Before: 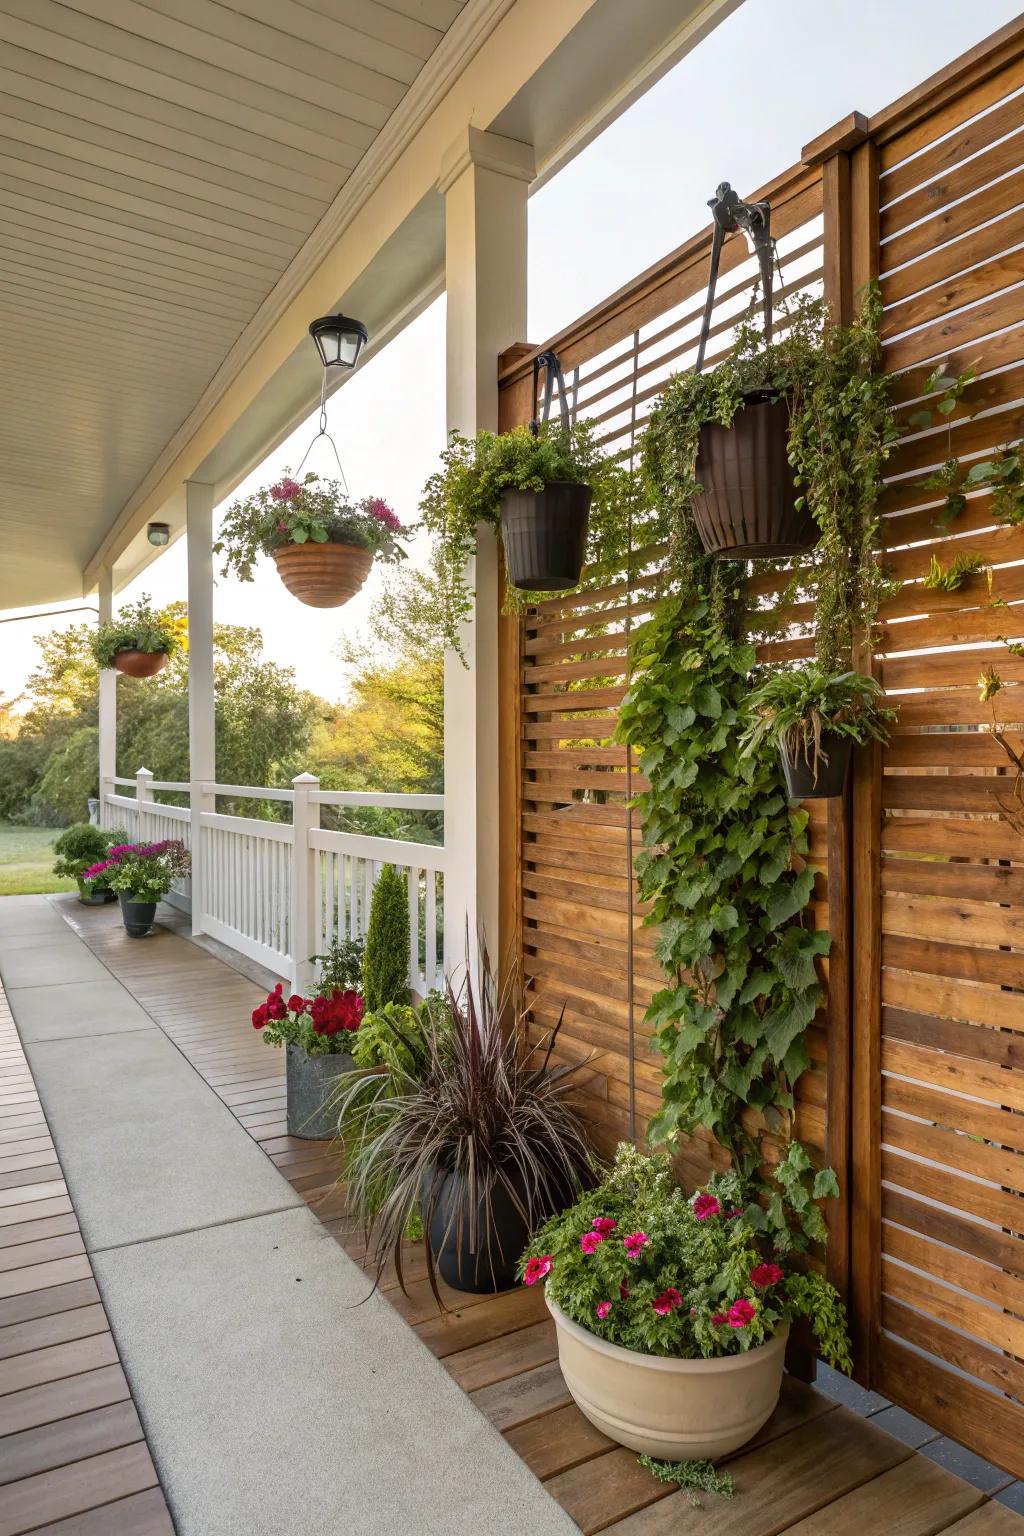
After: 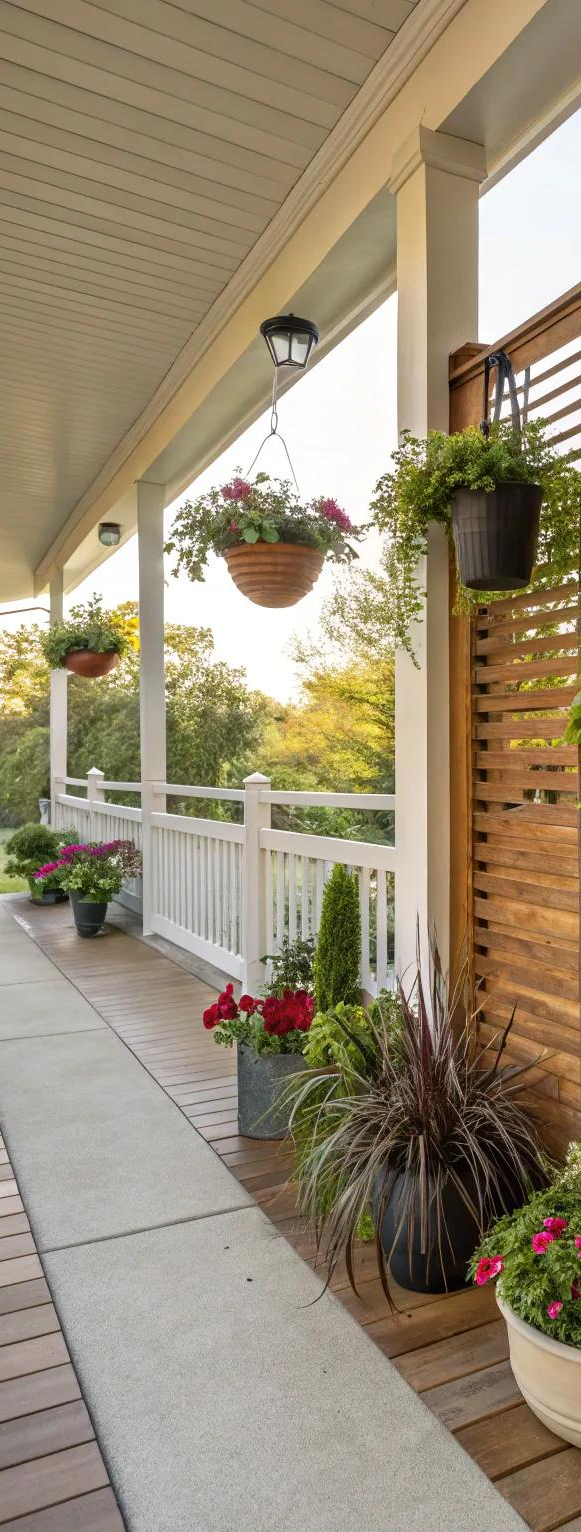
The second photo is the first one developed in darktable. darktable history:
crop: left 4.873%, right 38.357%
